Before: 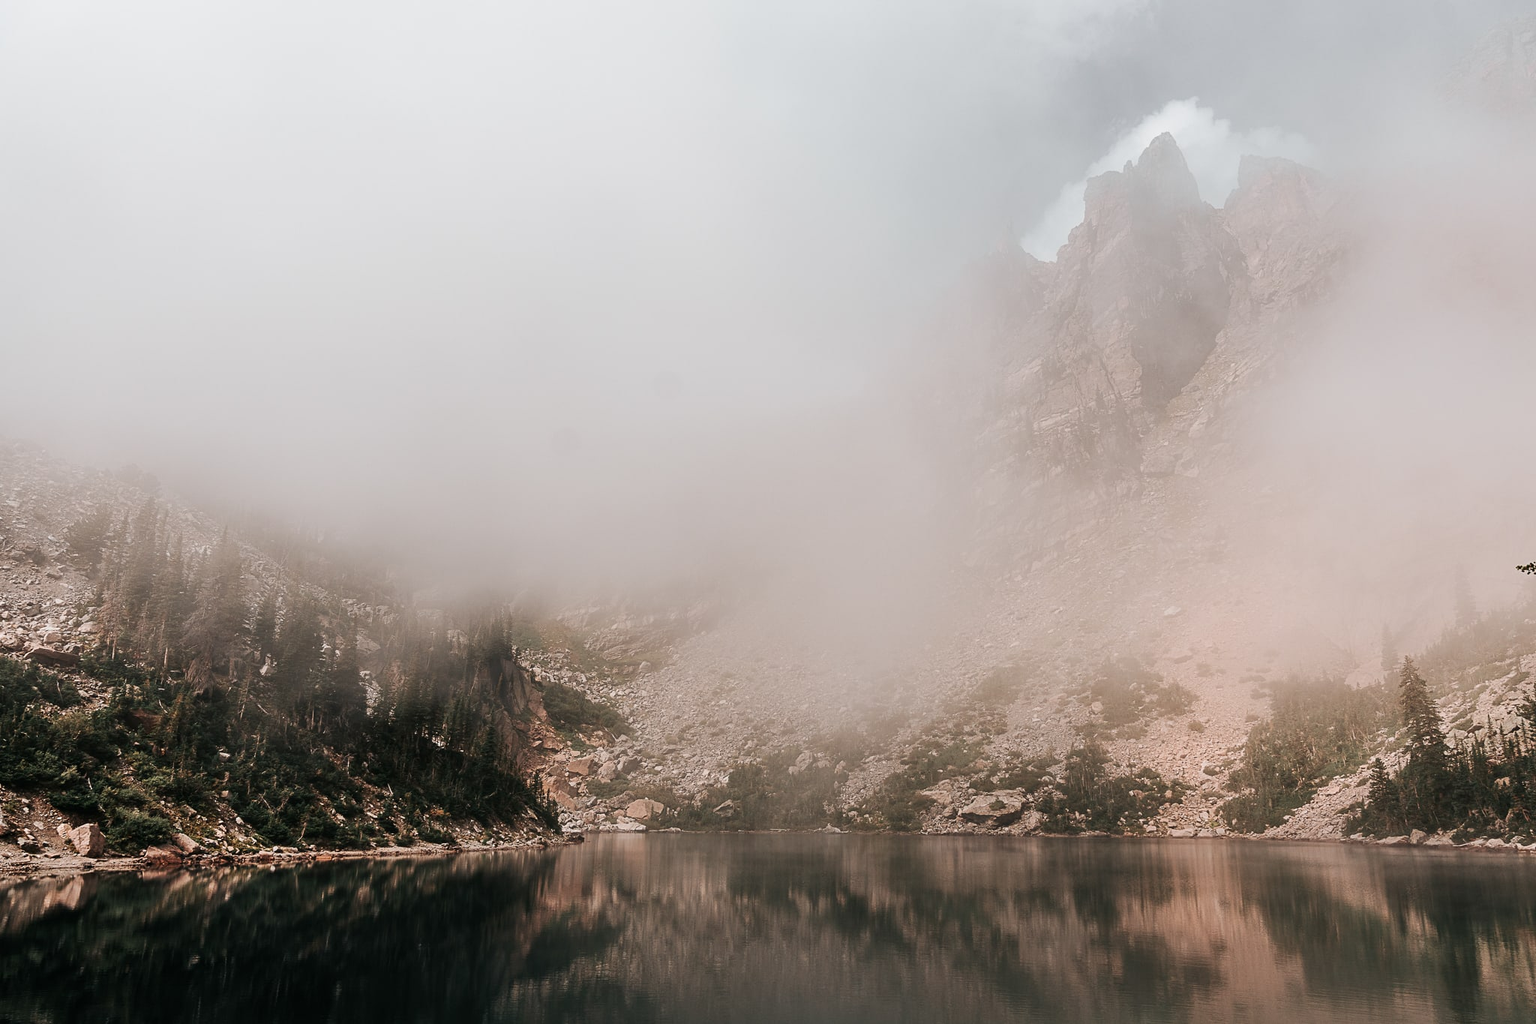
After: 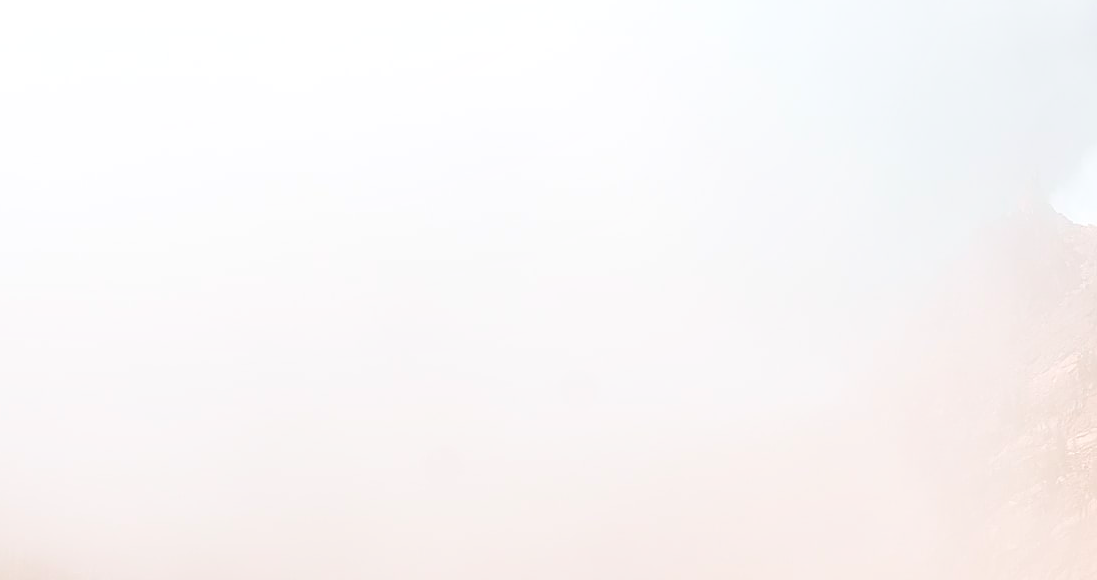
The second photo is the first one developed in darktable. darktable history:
local contrast: on, module defaults
crop: left 15.208%, top 9.135%, right 31.199%, bottom 48.341%
tone equalizer: edges refinement/feathering 500, mask exposure compensation -1.57 EV, preserve details no
contrast brightness saturation: brightness 0.988
exposure: exposure 0.377 EV, compensate highlight preservation false
sharpen: on, module defaults
